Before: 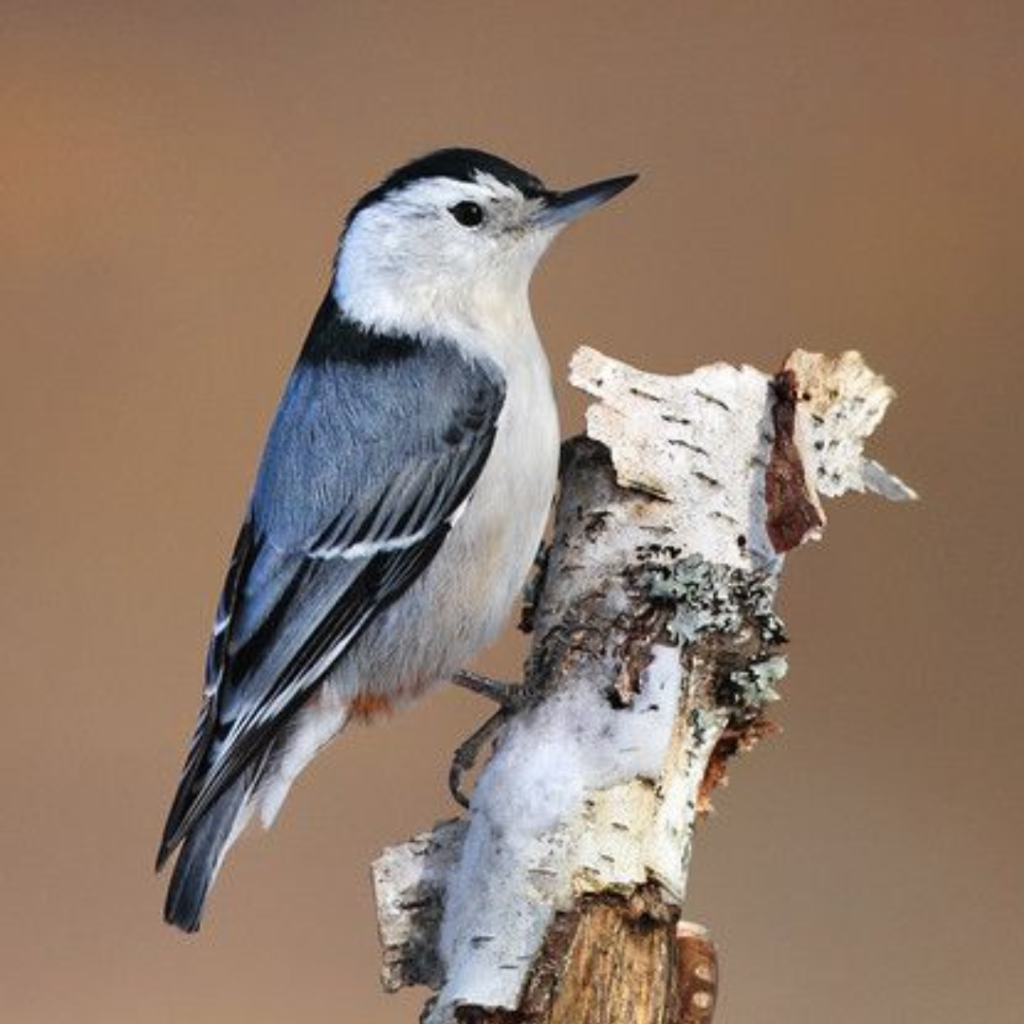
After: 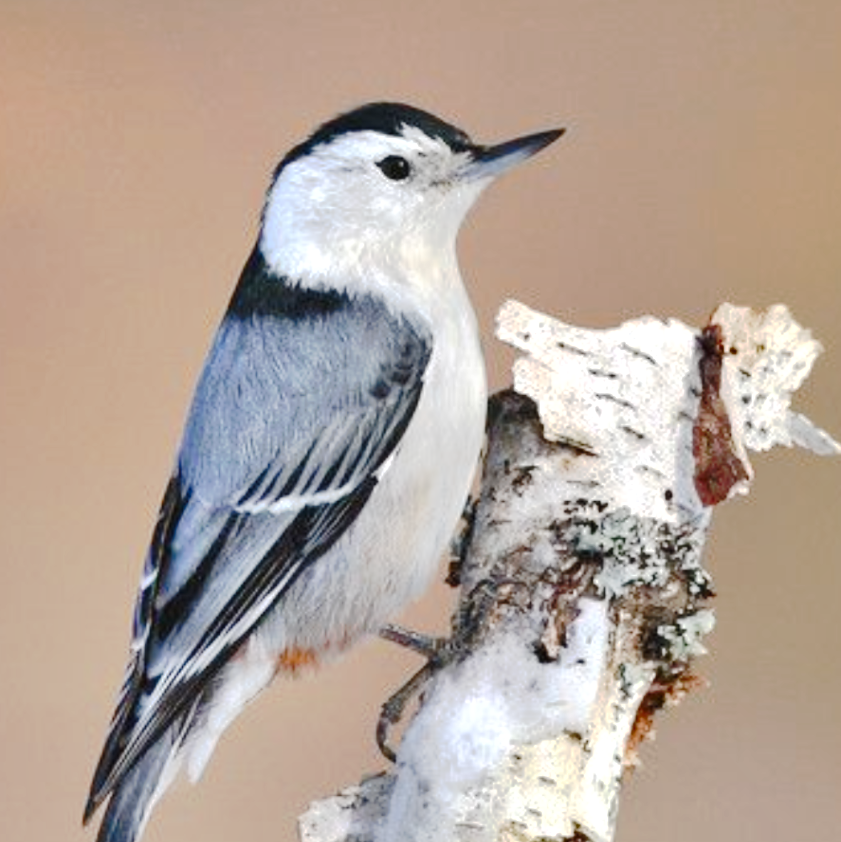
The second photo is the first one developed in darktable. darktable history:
shadows and highlights: shadows 5, soften with gaussian
tone curve: curves: ch0 [(0, 0) (0.003, 0.021) (0.011, 0.033) (0.025, 0.059) (0.044, 0.097) (0.069, 0.141) (0.1, 0.186) (0.136, 0.237) (0.177, 0.298) (0.224, 0.378) (0.277, 0.47) (0.335, 0.542) (0.399, 0.605) (0.468, 0.678) (0.543, 0.724) (0.623, 0.787) (0.709, 0.829) (0.801, 0.875) (0.898, 0.912) (1, 1)], preserve colors none
crop and rotate: left 7.196%, top 4.574%, right 10.605%, bottom 13.178%
exposure: black level correction 0, exposure 0.3 EV, compensate highlight preservation false
